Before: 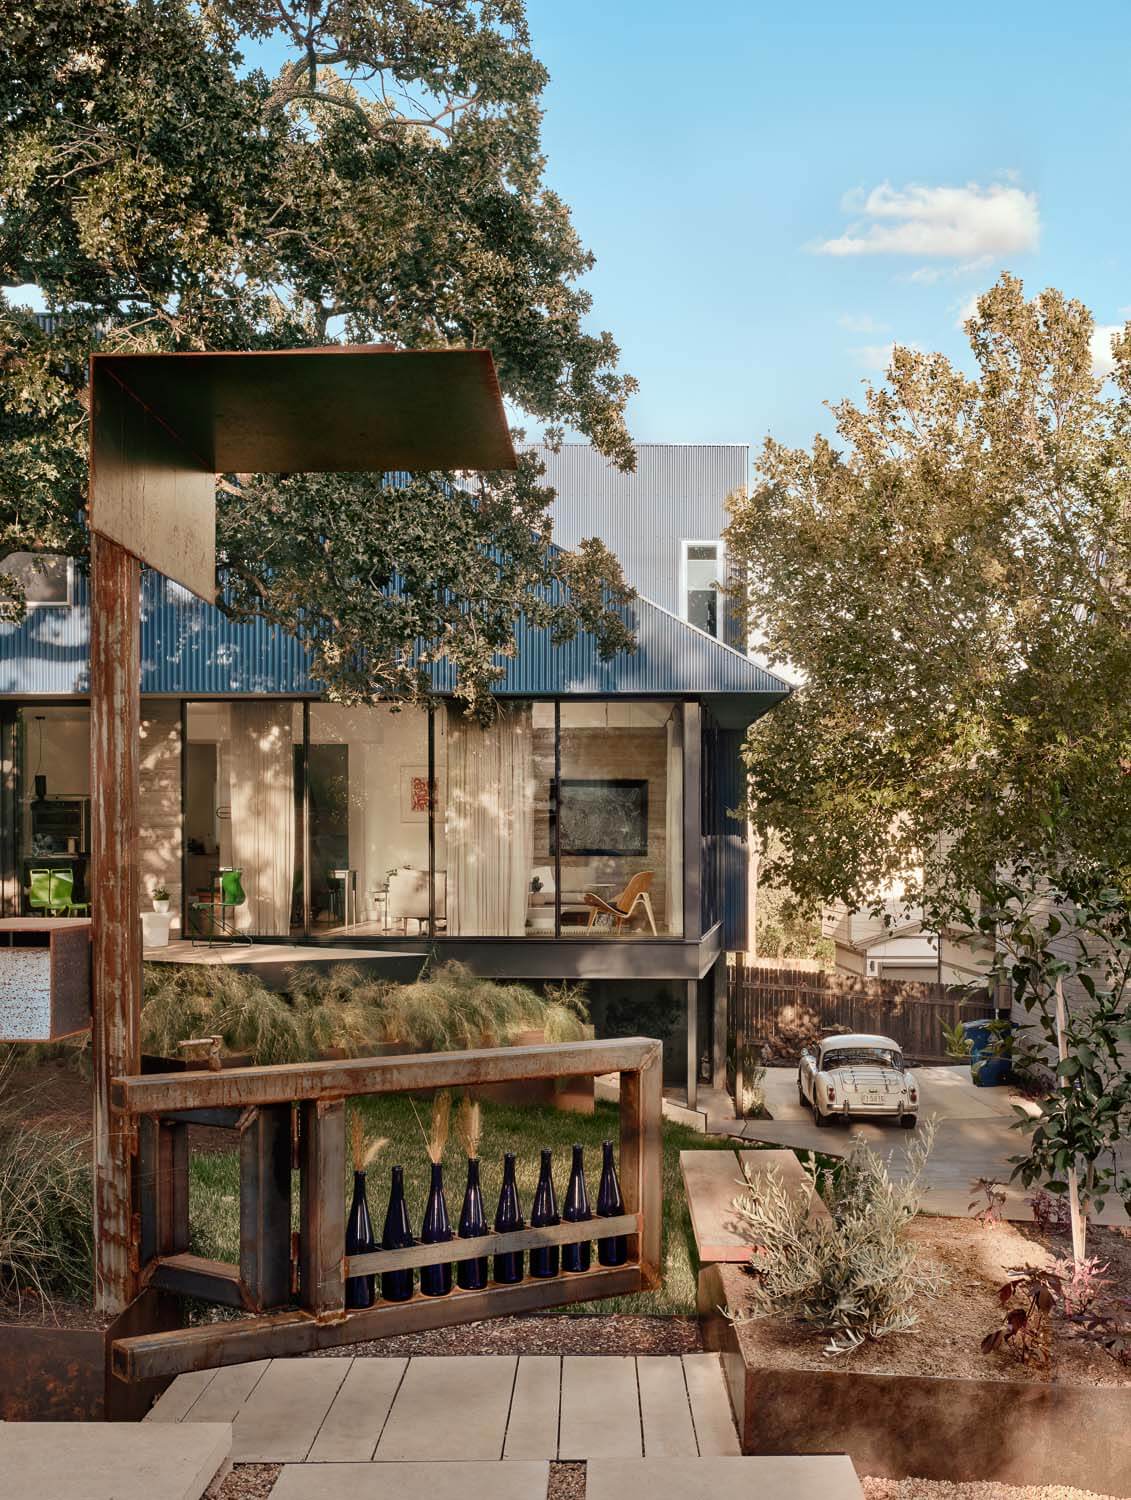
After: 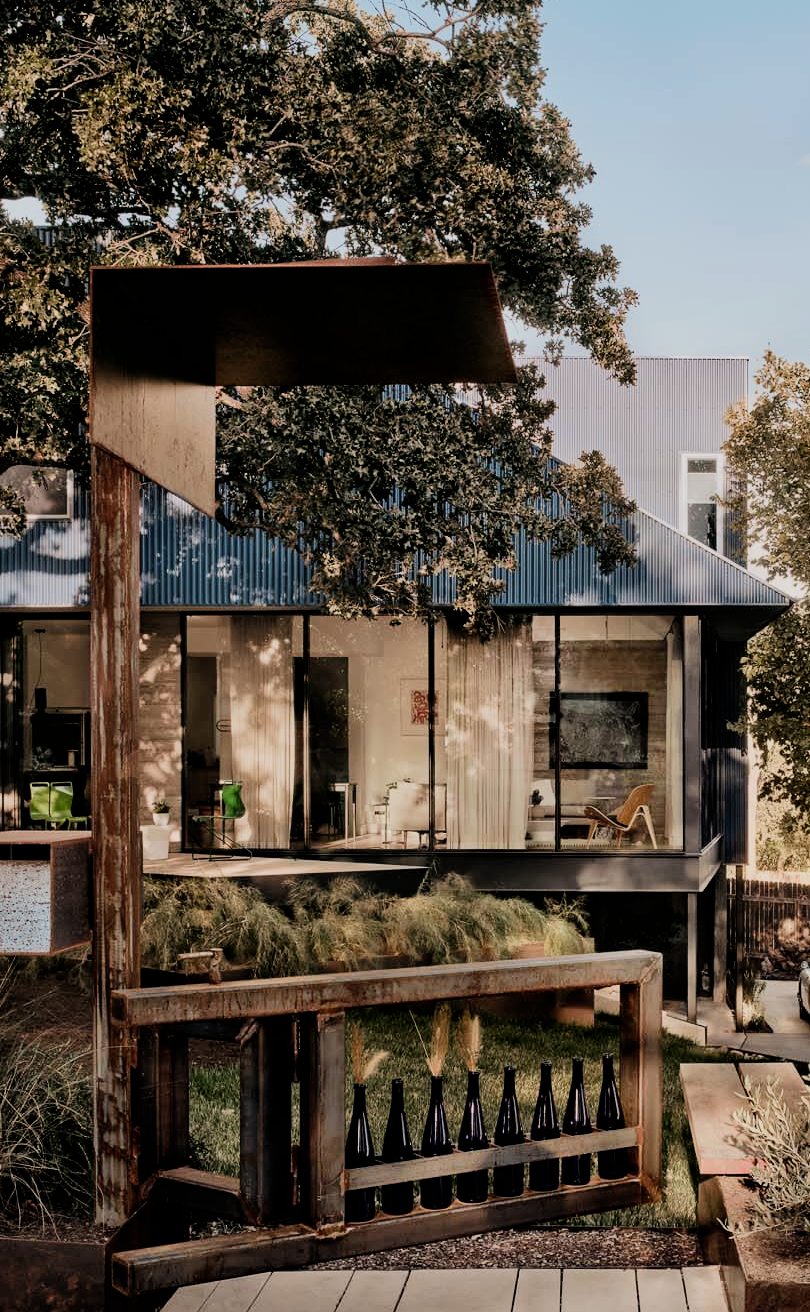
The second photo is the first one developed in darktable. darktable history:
crop: top 5.803%, right 27.864%, bottom 5.804%
graduated density: density 0.38 EV, hardness 21%, rotation -6.11°, saturation 32%
filmic rgb: black relative exposure -5 EV, hardness 2.88, contrast 1.3, highlights saturation mix -30%
